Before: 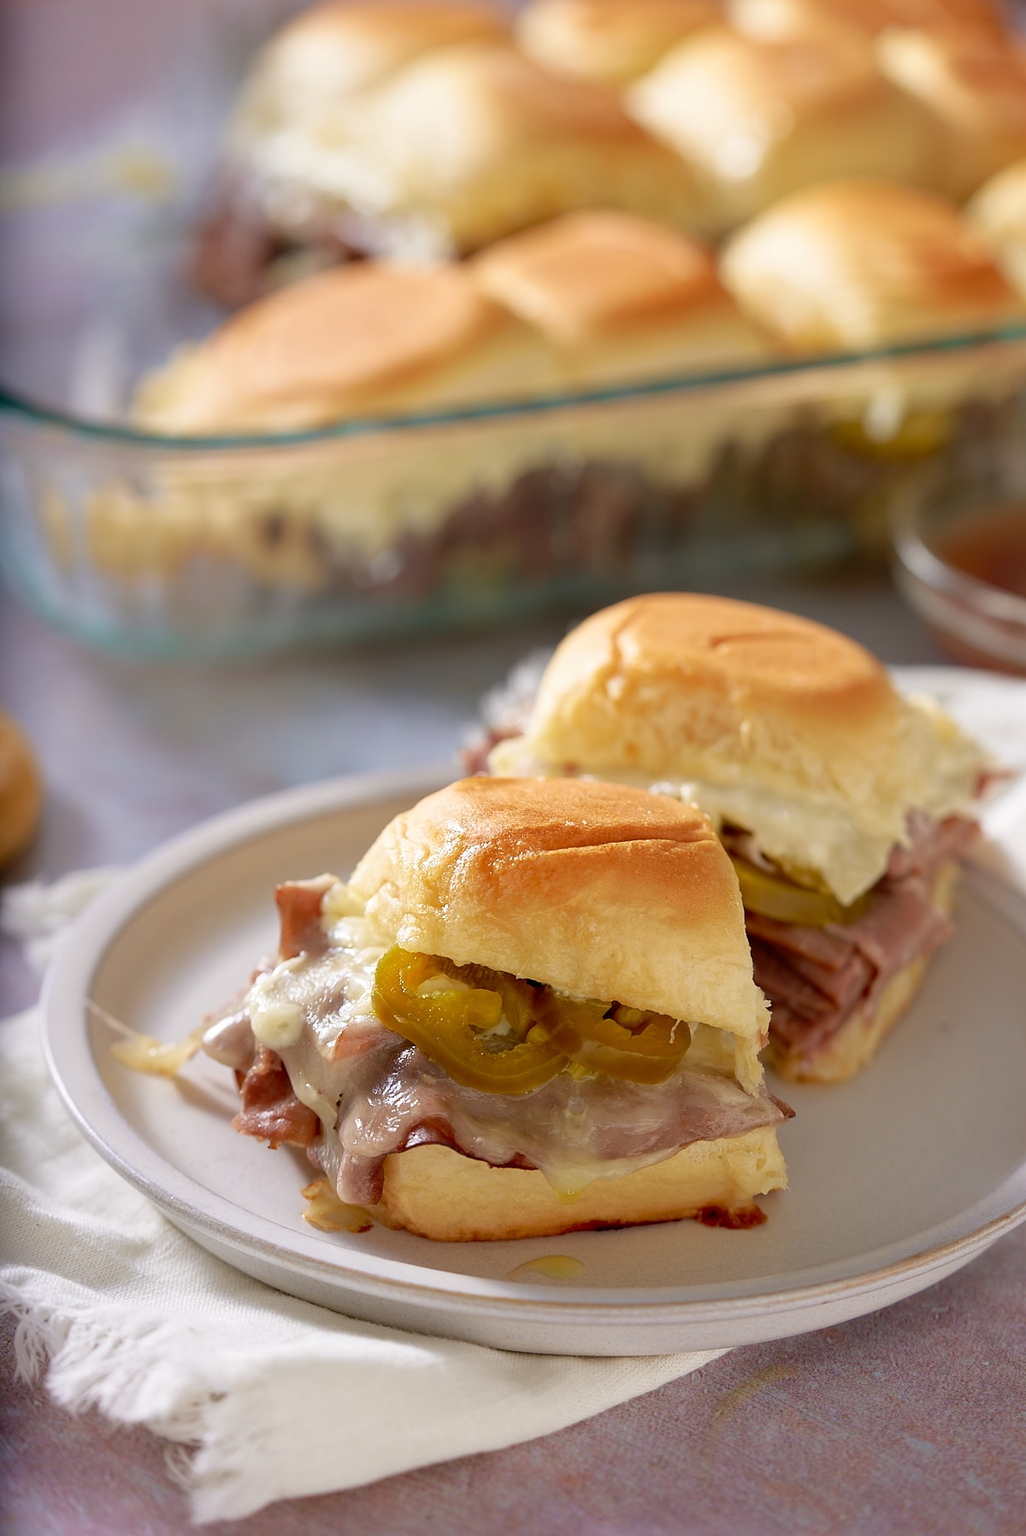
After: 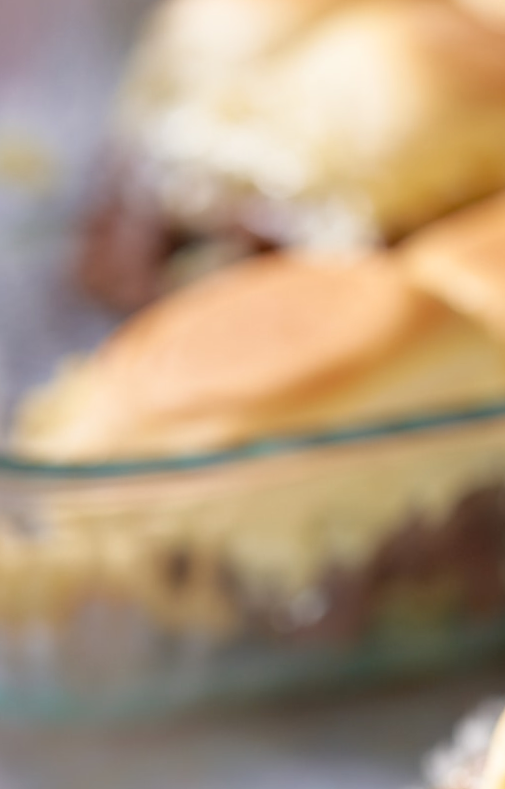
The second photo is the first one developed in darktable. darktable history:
rotate and perspective: rotation -1.32°, lens shift (horizontal) -0.031, crop left 0.015, crop right 0.985, crop top 0.047, crop bottom 0.982
crop and rotate: left 10.817%, top 0.062%, right 47.194%, bottom 53.626%
shadows and highlights: shadows -30, highlights 30
